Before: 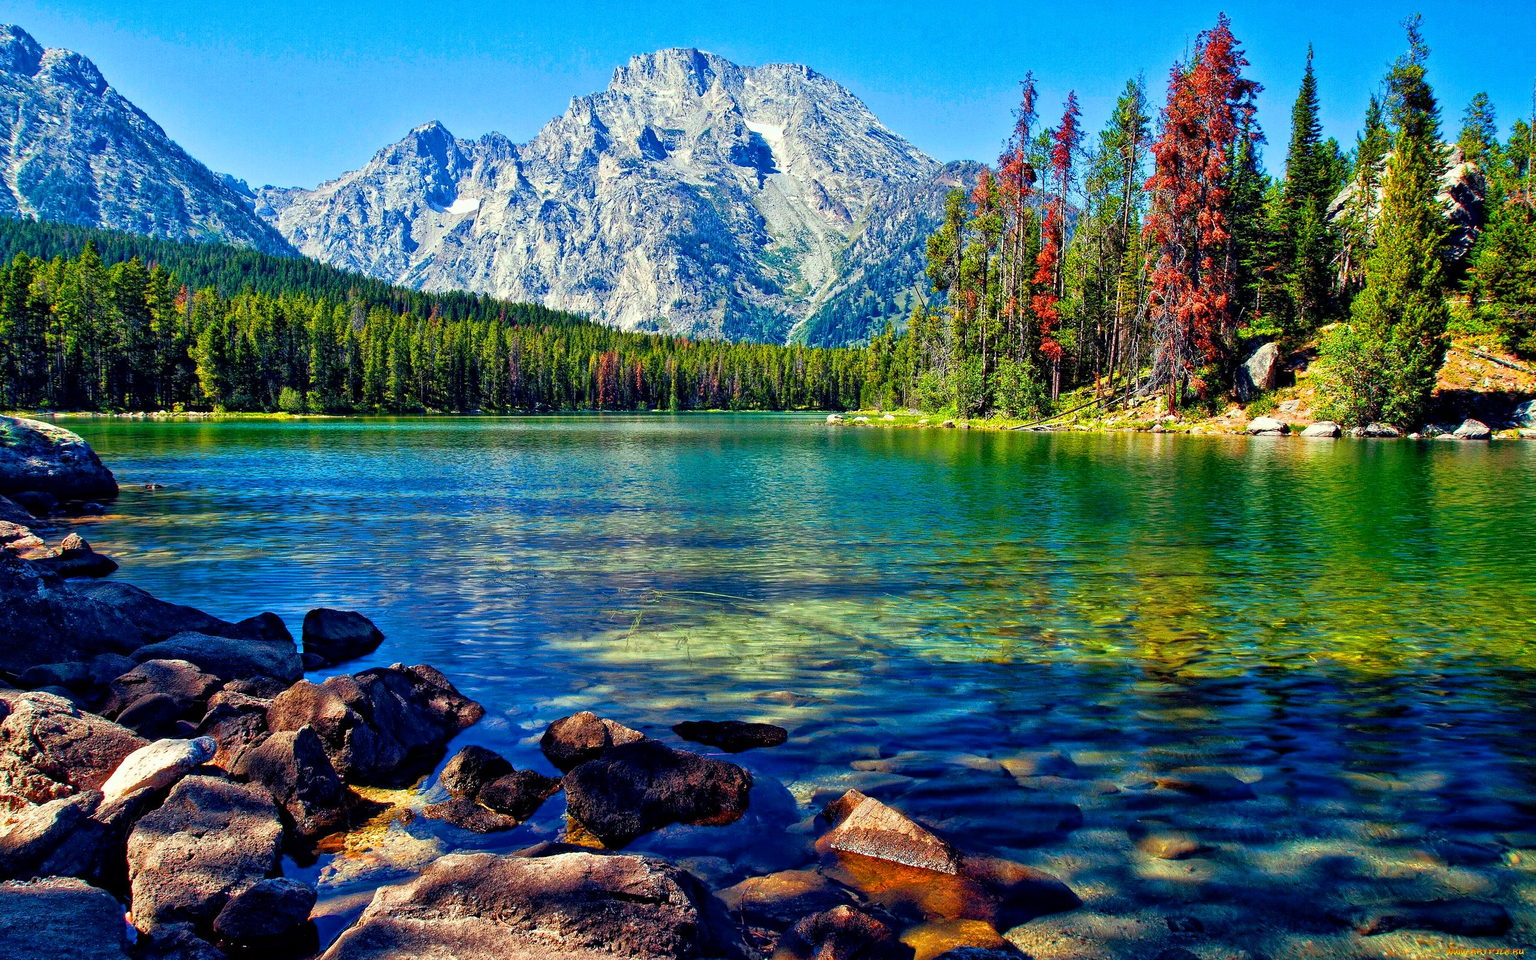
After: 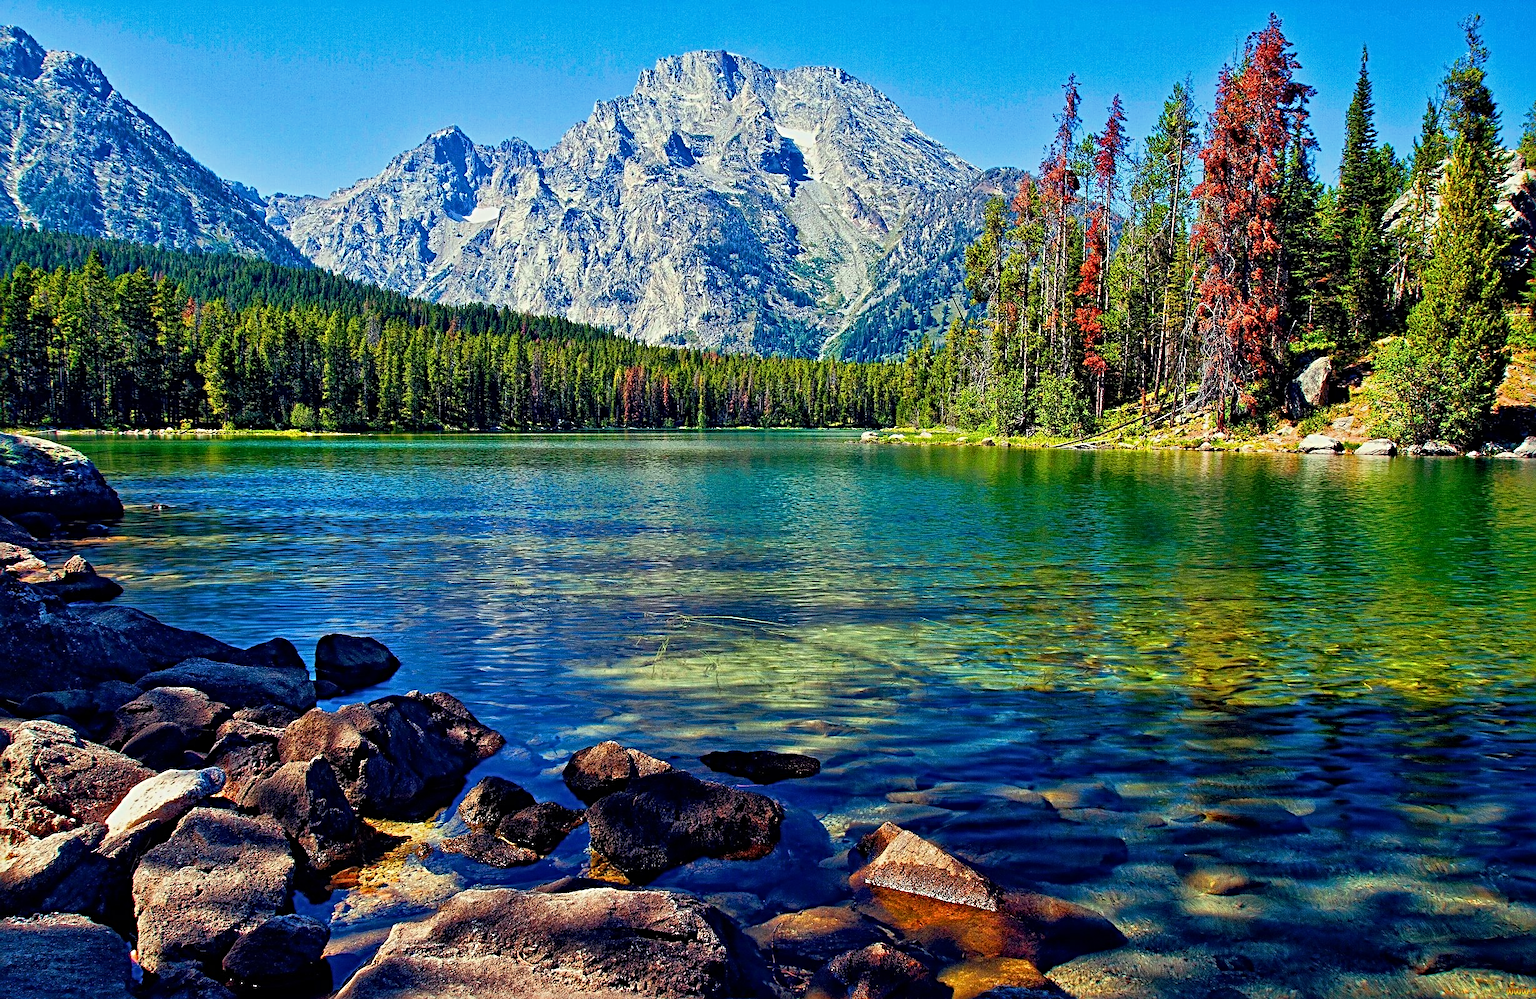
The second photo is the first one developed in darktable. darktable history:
sharpen: radius 3.984
tone equalizer: on, module defaults
exposure: exposure -0.213 EV, compensate highlight preservation false
crop: right 3.951%, bottom 0.035%
